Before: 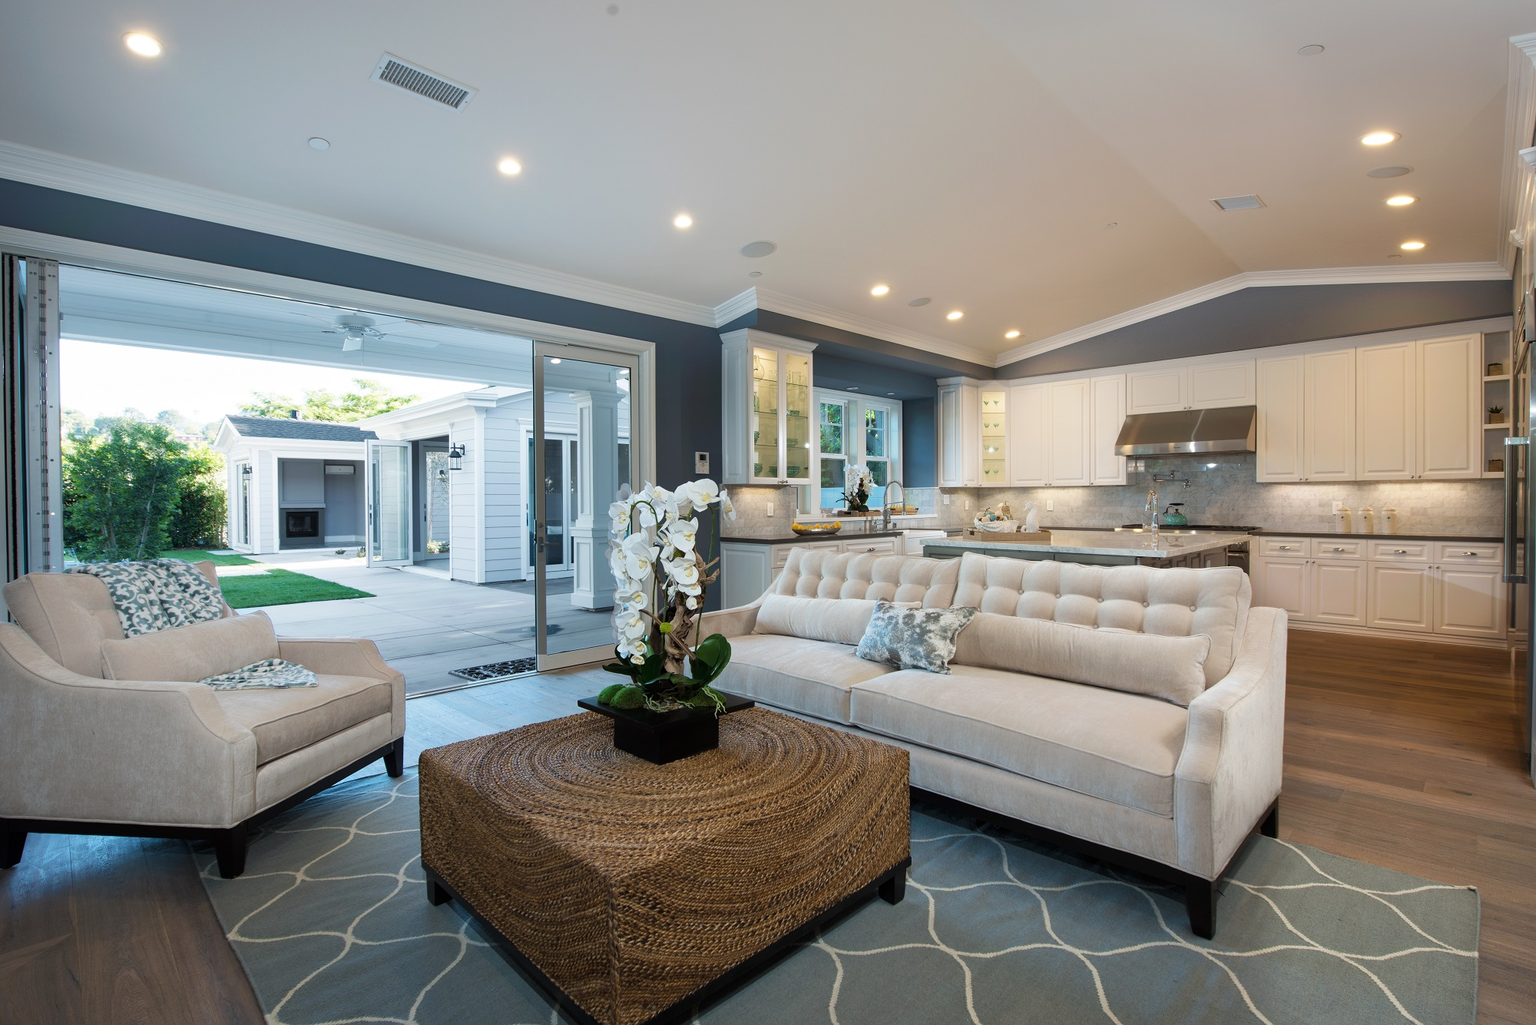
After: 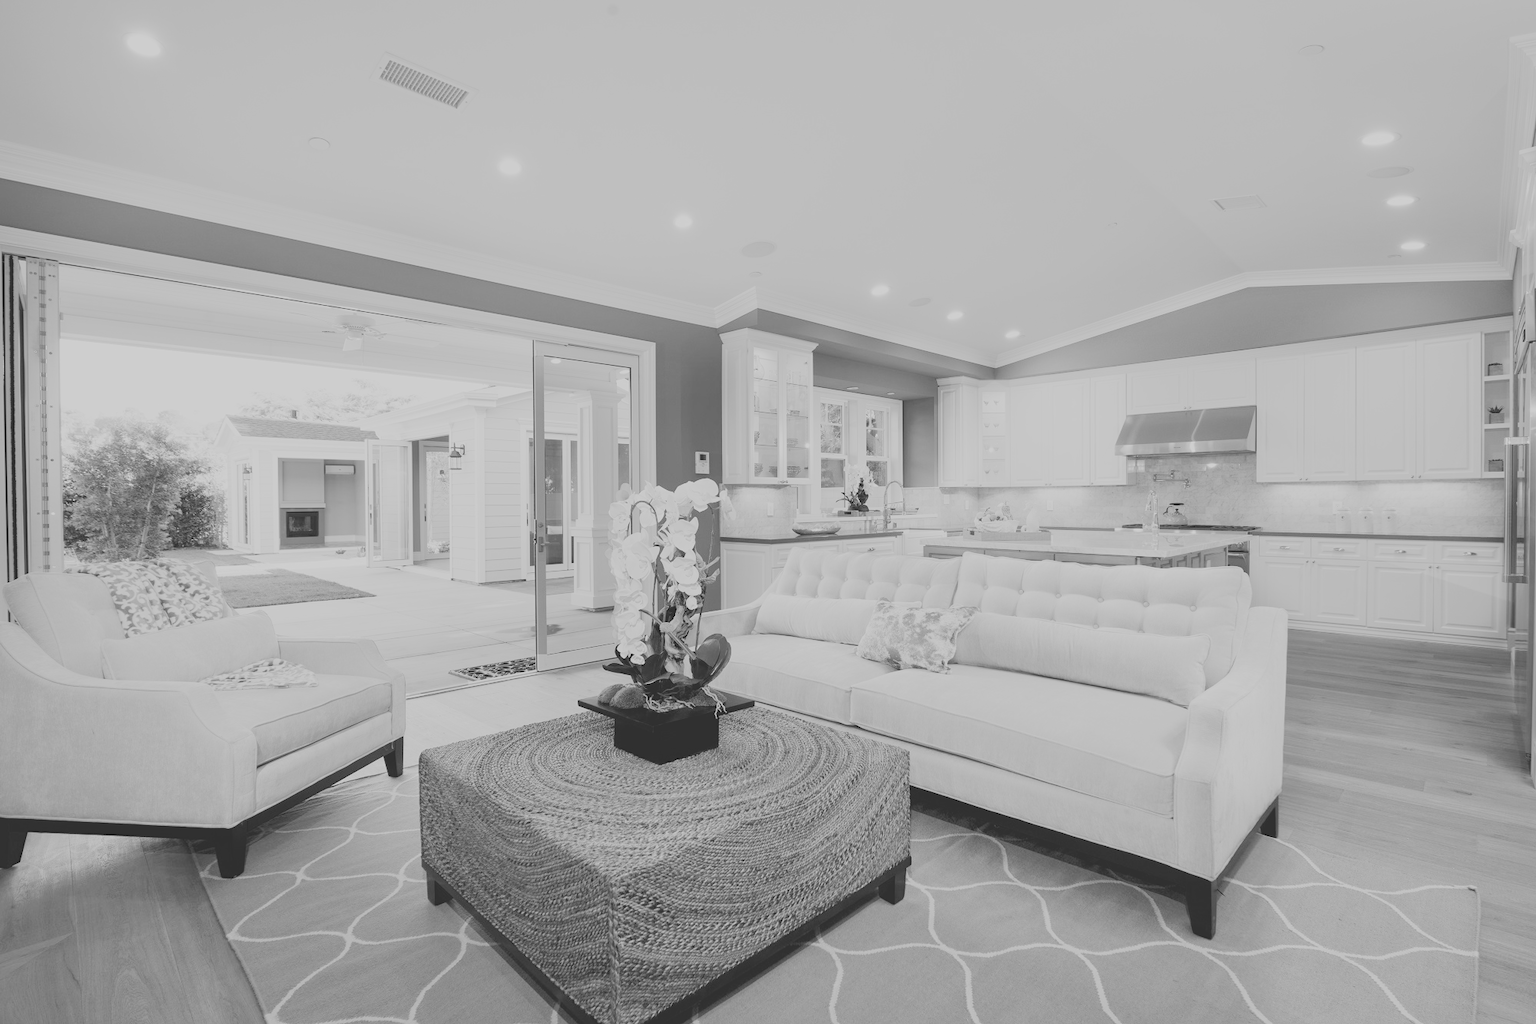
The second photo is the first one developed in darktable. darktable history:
exposure: black level correction 0.002, compensate highlight preservation false
color zones: curves: ch0 [(0, 0.5) (0.143, 0.5) (0.286, 0.5) (0.429, 0.504) (0.571, 0.5) (0.714, 0.509) (0.857, 0.5) (1, 0.5)]; ch1 [(0, 0.425) (0.143, 0.425) (0.286, 0.375) (0.429, 0.405) (0.571, 0.5) (0.714, 0.47) (0.857, 0.425) (1, 0.435)]; ch2 [(0, 0.5) (0.143, 0.5) (0.286, 0.5) (0.429, 0.517) (0.571, 0.5) (0.714, 0.51) (0.857, 0.5) (1, 0.5)]
local contrast: mode bilateral grid, contrast 100, coarseness 100, detail 108%, midtone range 0.2
tone curve: curves: ch0 [(0, 0.23) (0.125, 0.207) (0.245, 0.227) (0.736, 0.695) (1, 0.824)], color space Lab, independent channels, preserve colors none
contrast brightness saturation: saturation -1
